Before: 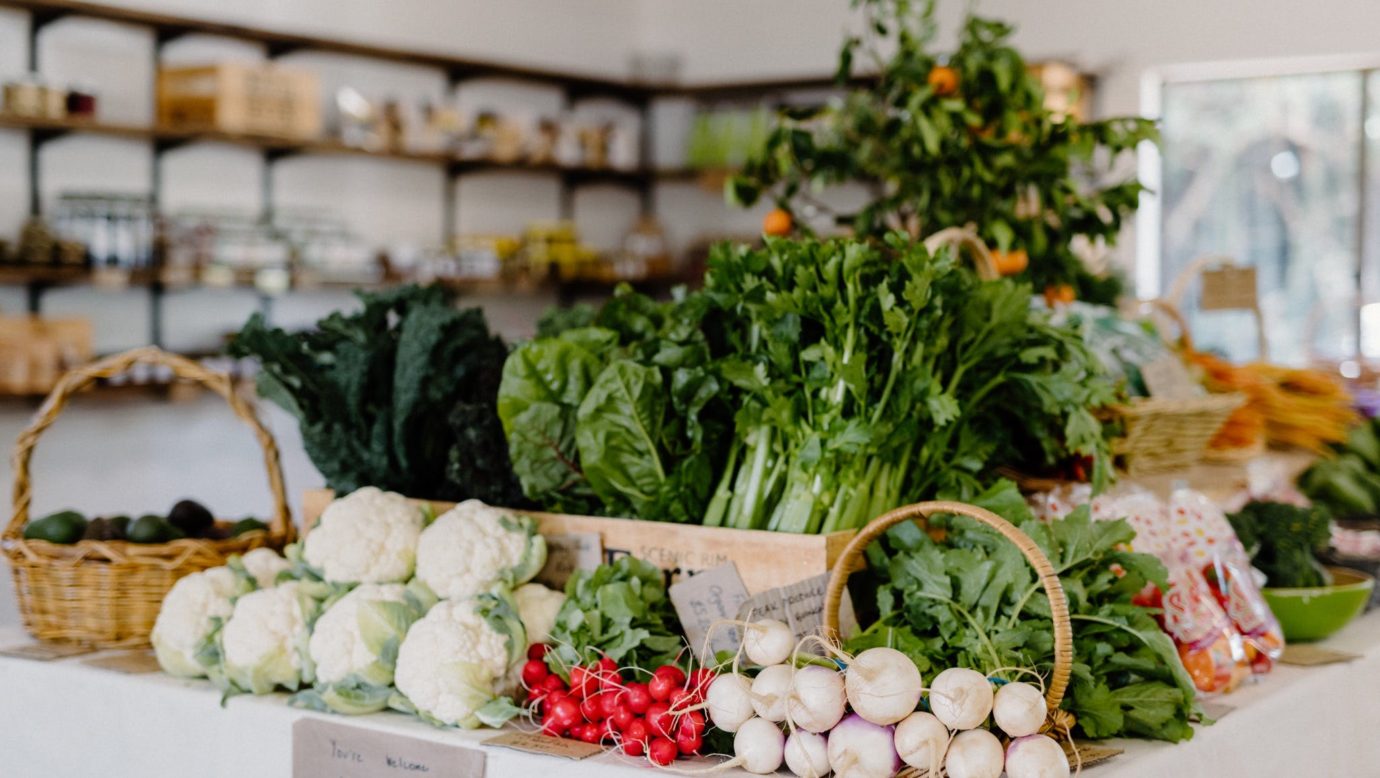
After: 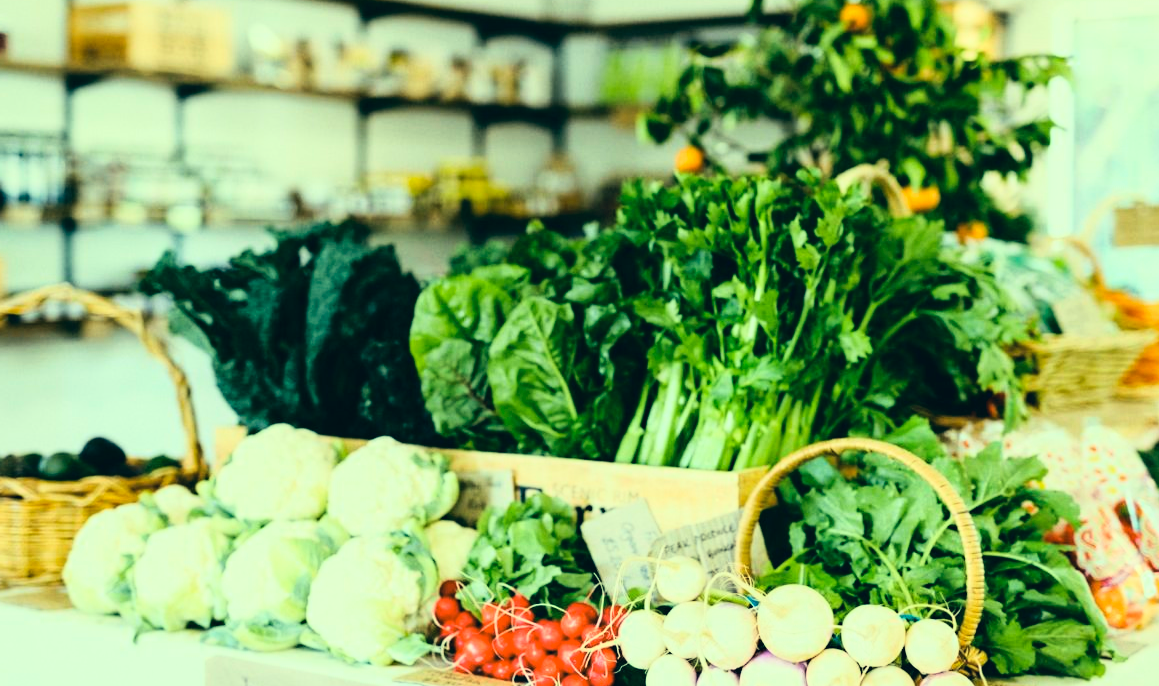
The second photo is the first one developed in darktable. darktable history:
crop: left 6.446%, top 8.188%, right 9.538%, bottom 3.548%
base curve: curves: ch0 [(0, 0) (0.018, 0.026) (0.143, 0.37) (0.33, 0.731) (0.458, 0.853) (0.735, 0.965) (0.905, 0.986) (1, 1)]
white balance: red 1.029, blue 0.92
local contrast: mode bilateral grid, contrast 15, coarseness 36, detail 105%, midtone range 0.2
color correction: highlights a* -20.08, highlights b* 9.8, shadows a* -20.4, shadows b* -10.76
sharpen: radius 5.325, amount 0.312, threshold 26.433
